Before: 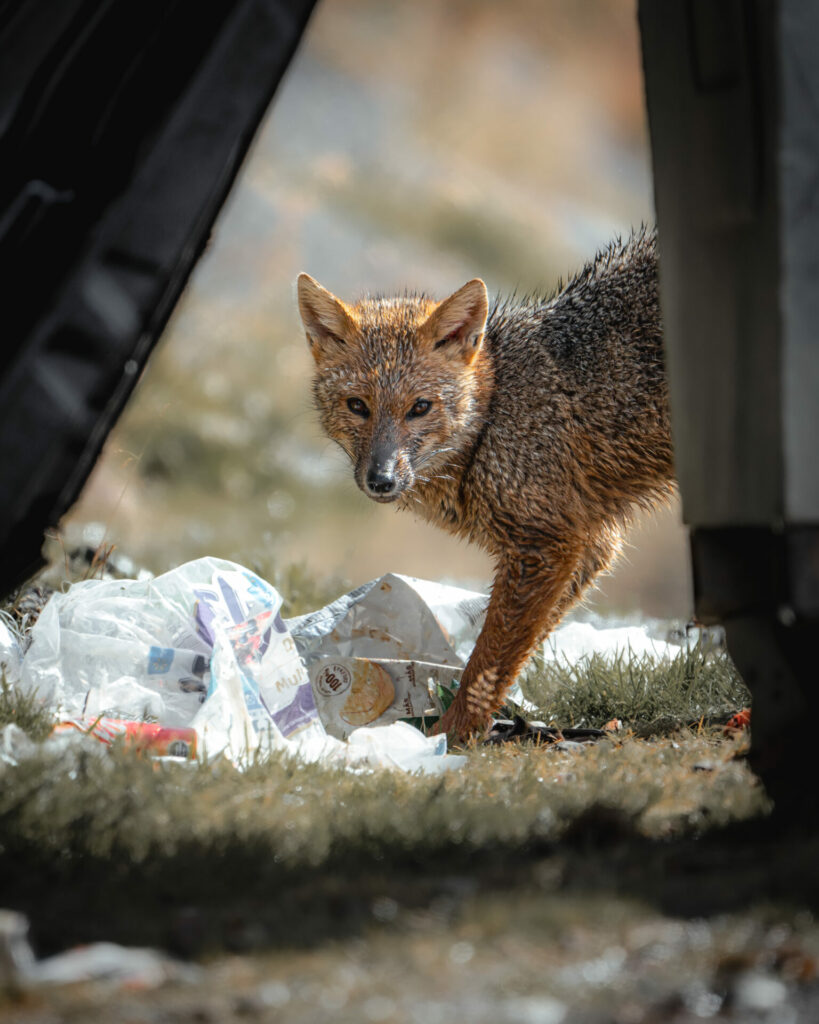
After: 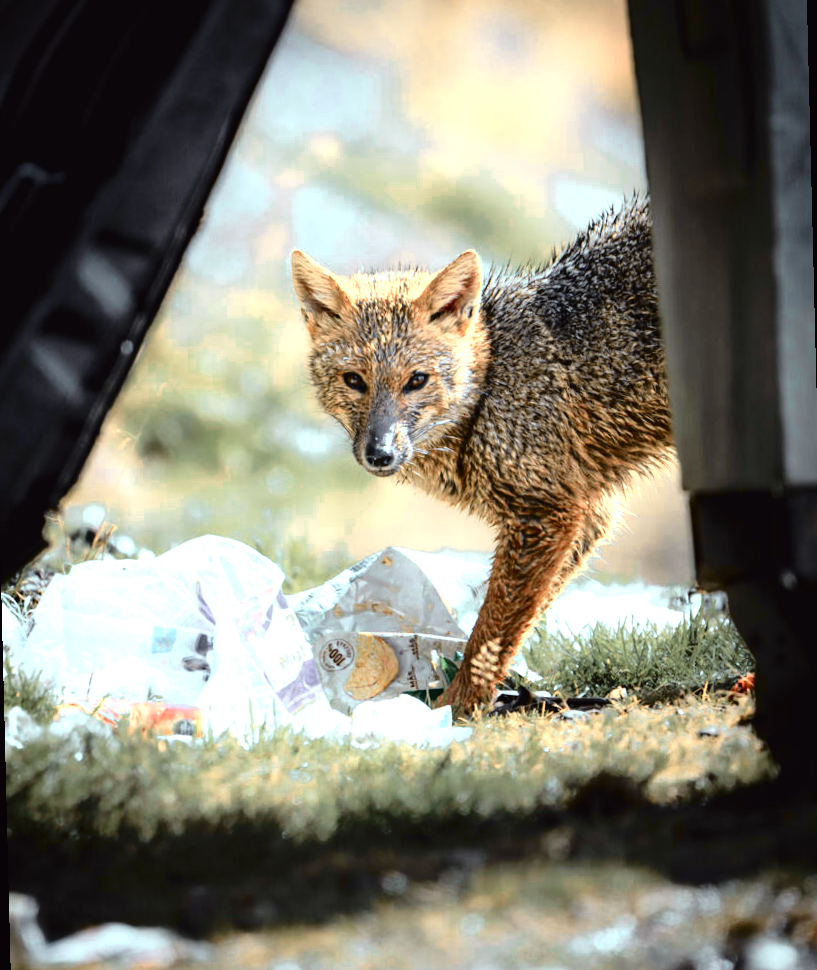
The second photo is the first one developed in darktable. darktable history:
rotate and perspective: rotation -1.42°, crop left 0.016, crop right 0.984, crop top 0.035, crop bottom 0.965
color zones: curves: ch0 [(0.018, 0.548) (0.197, 0.654) (0.425, 0.447) (0.605, 0.658) (0.732, 0.579)]; ch1 [(0.105, 0.531) (0.224, 0.531) (0.386, 0.39) (0.618, 0.456) (0.732, 0.456) (0.956, 0.421)]; ch2 [(0.039, 0.583) (0.215, 0.465) (0.399, 0.544) (0.465, 0.548) (0.614, 0.447) (0.724, 0.43) (0.882, 0.623) (0.956, 0.632)]
tone equalizer: on, module defaults
tone curve: curves: ch0 [(0, 0.011) (0.053, 0.026) (0.174, 0.115) (0.398, 0.444) (0.673, 0.775) (0.829, 0.906) (0.991, 0.981)]; ch1 [(0, 0) (0.276, 0.206) (0.409, 0.383) (0.473, 0.458) (0.492, 0.501) (0.512, 0.513) (0.54, 0.543) (0.585, 0.617) (0.659, 0.686) (0.78, 0.8) (1, 1)]; ch2 [(0, 0) (0.438, 0.449) (0.473, 0.469) (0.503, 0.5) (0.523, 0.534) (0.562, 0.594) (0.612, 0.635) (0.695, 0.713) (1, 1)], color space Lab, independent channels, preserve colors none
white balance: red 0.925, blue 1.046
exposure: exposure 0.556 EV, compensate highlight preservation false
